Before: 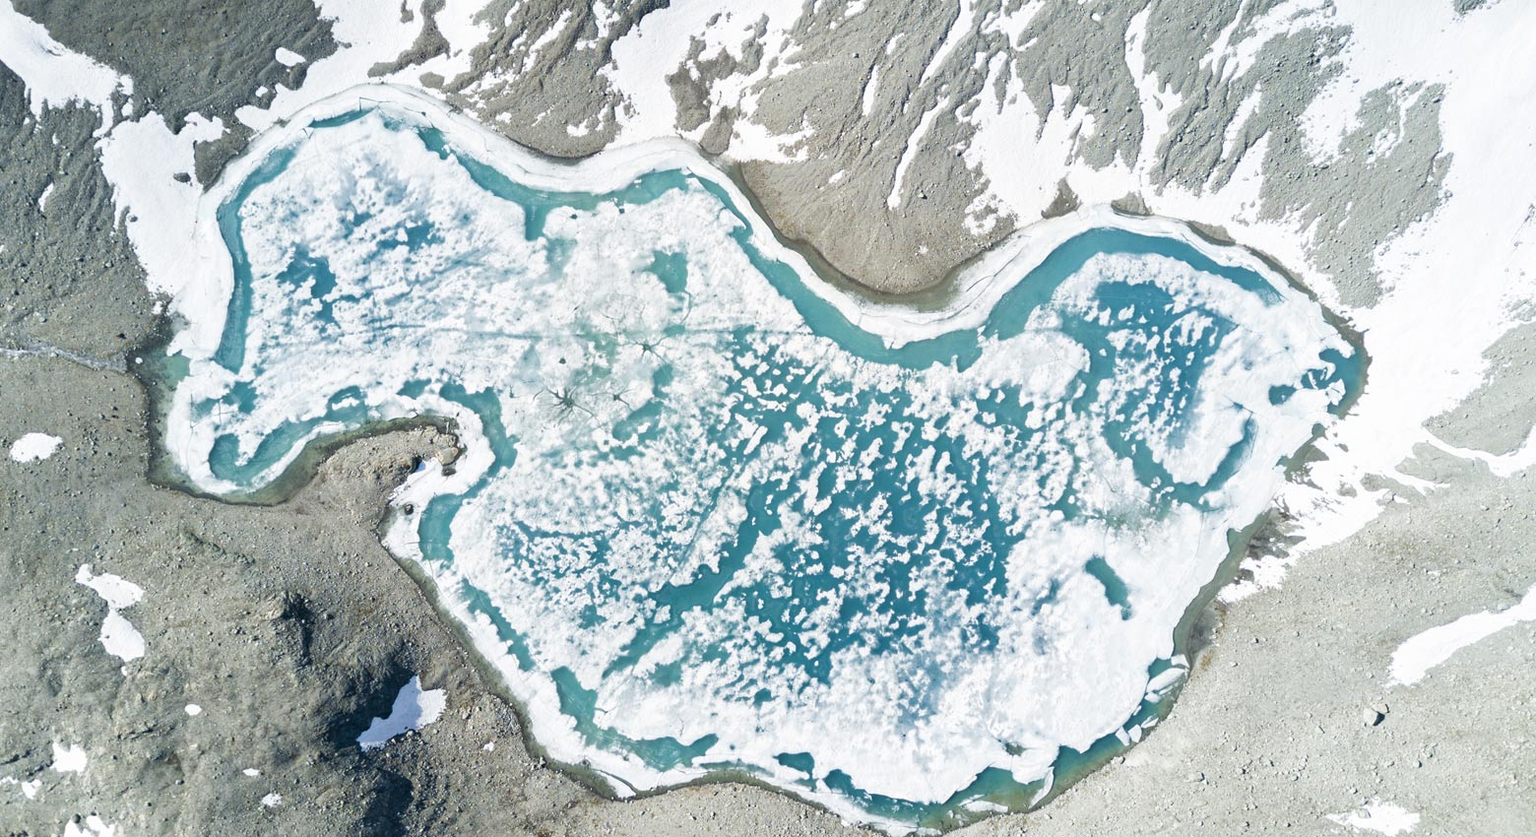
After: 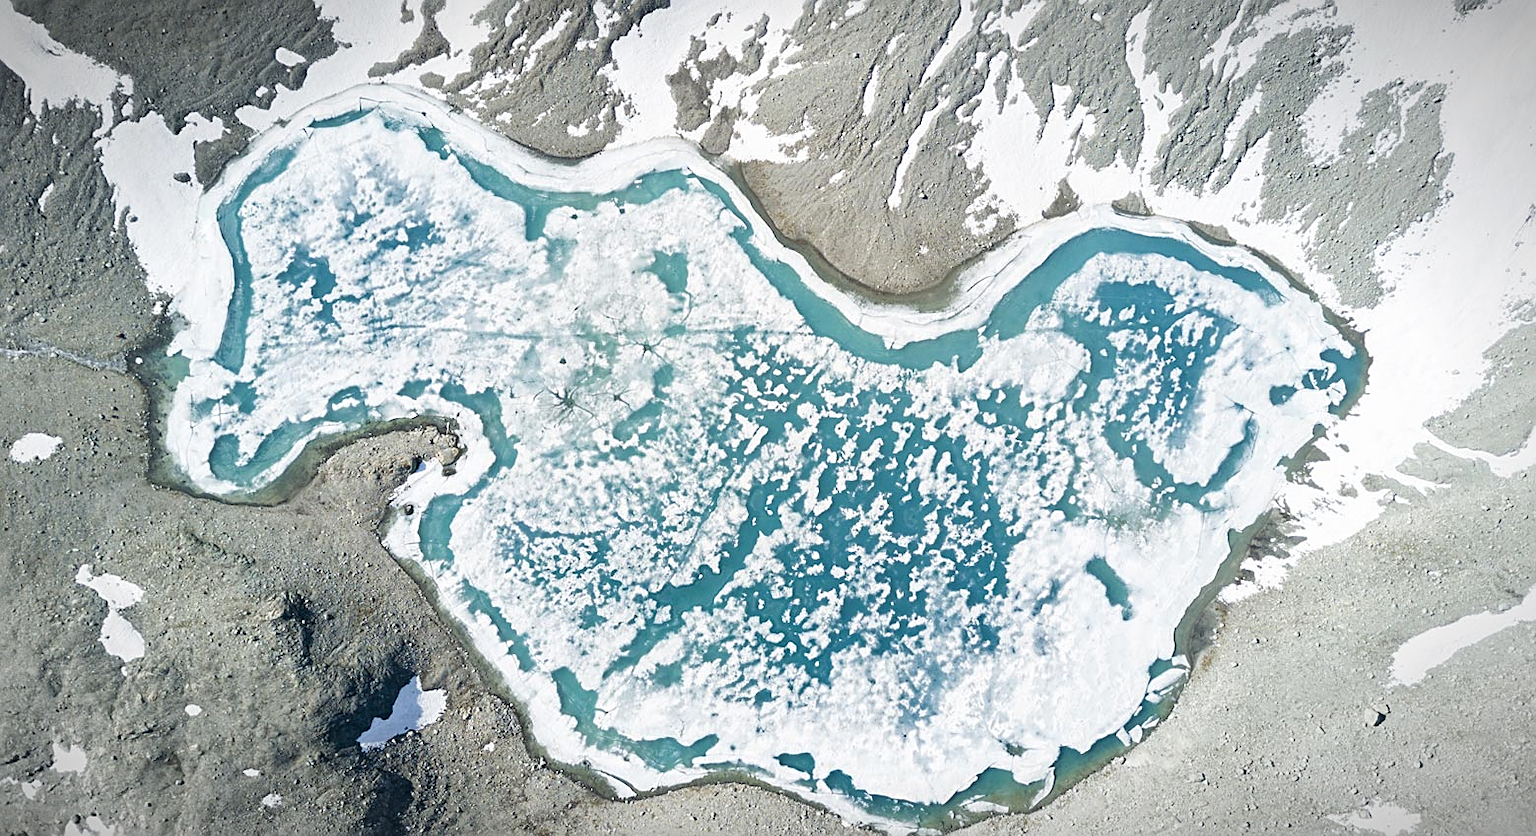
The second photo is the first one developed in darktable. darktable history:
sharpen: on, module defaults
vignetting: fall-off start 87%, automatic ratio true
